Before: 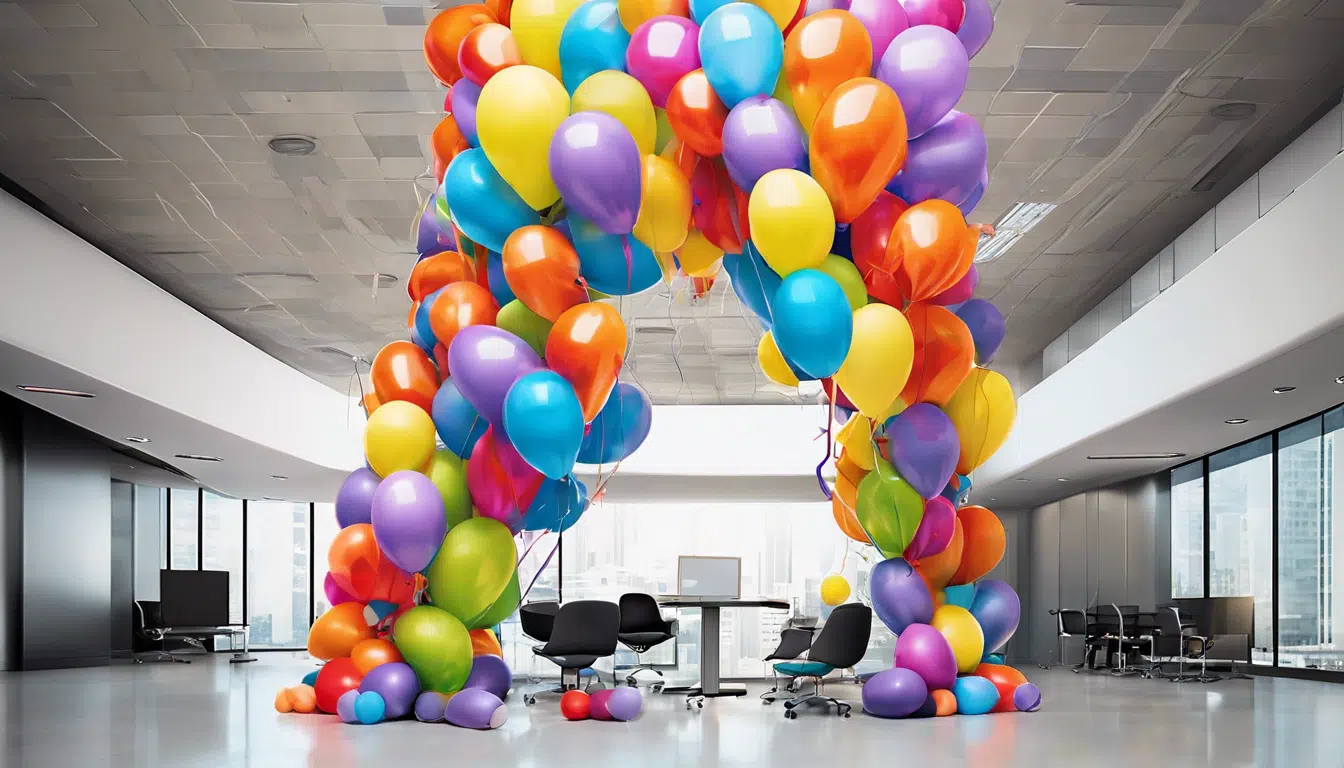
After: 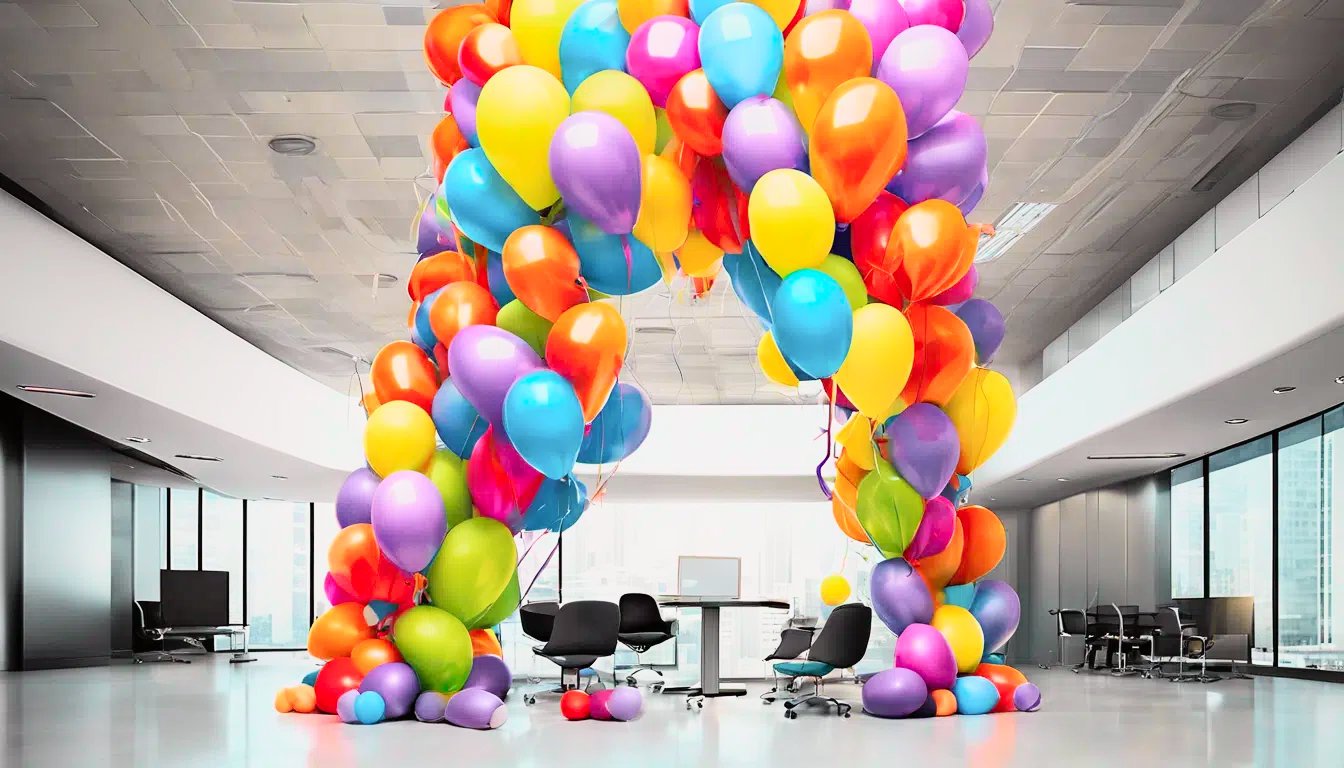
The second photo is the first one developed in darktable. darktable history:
tone curve: curves: ch0 [(0, 0.005) (0.103, 0.097) (0.18, 0.22) (0.4, 0.485) (0.5, 0.612) (0.668, 0.787) (0.823, 0.894) (1, 0.971)]; ch1 [(0, 0) (0.172, 0.123) (0.324, 0.253) (0.396, 0.388) (0.478, 0.461) (0.499, 0.498) (0.522, 0.528) (0.618, 0.649) (0.753, 0.821) (1, 1)]; ch2 [(0, 0) (0.411, 0.424) (0.496, 0.501) (0.515, 0.514) (0.555, 0.585) (0.641, 0.69) (1, 1)], color space Lab, independent channels, preserve colors none
